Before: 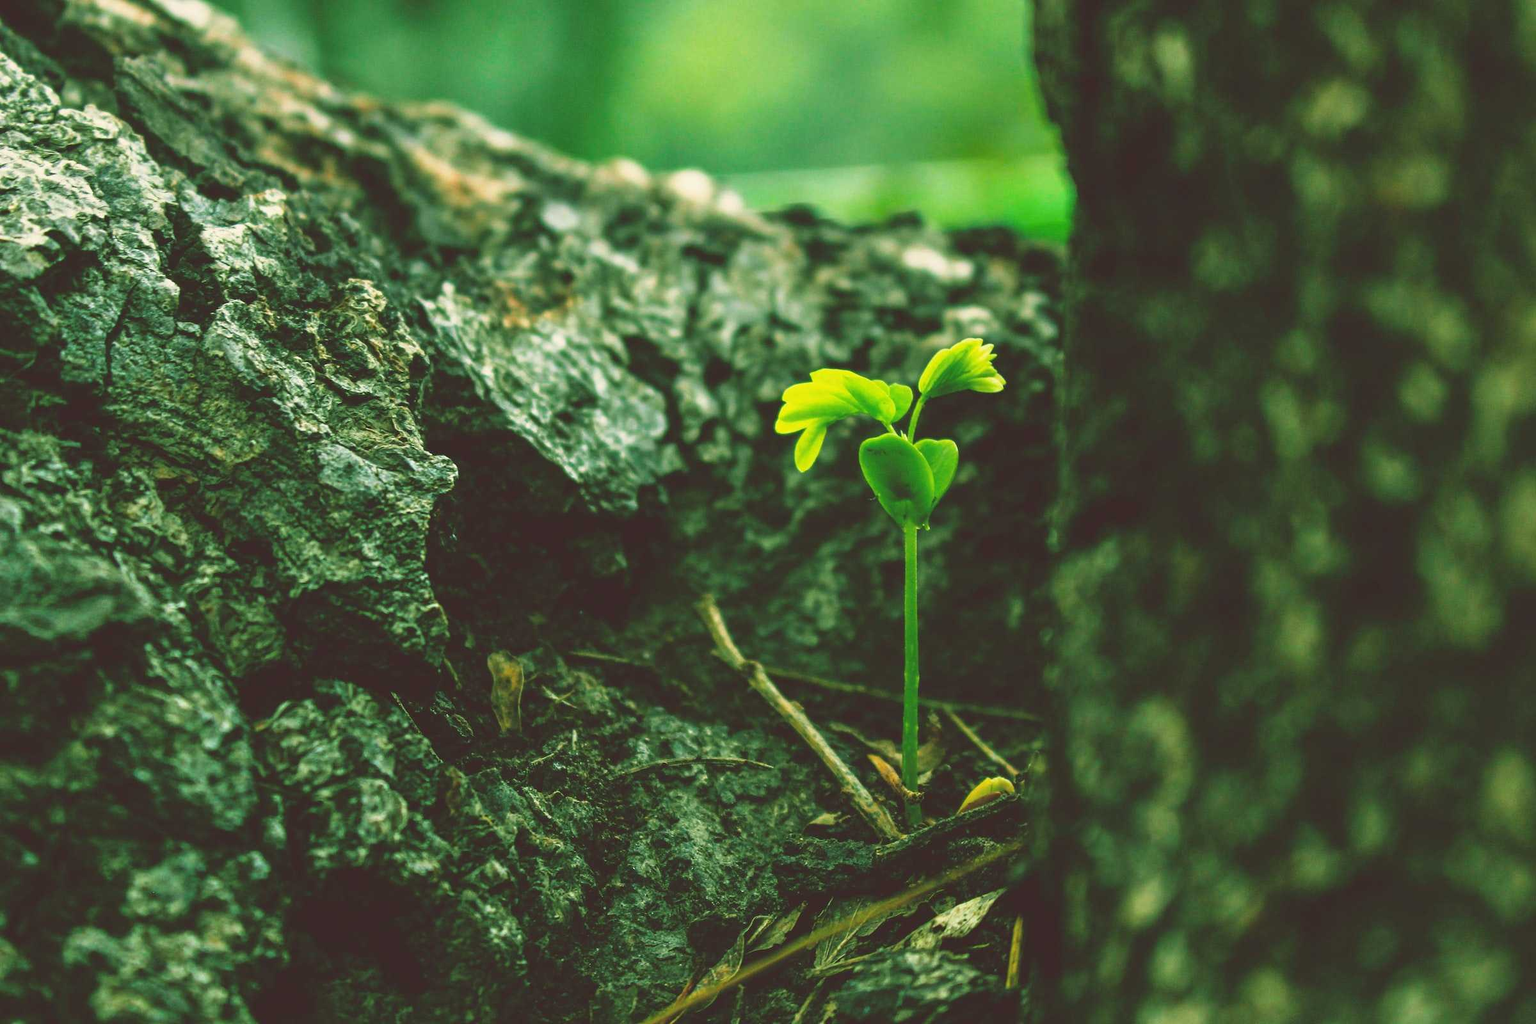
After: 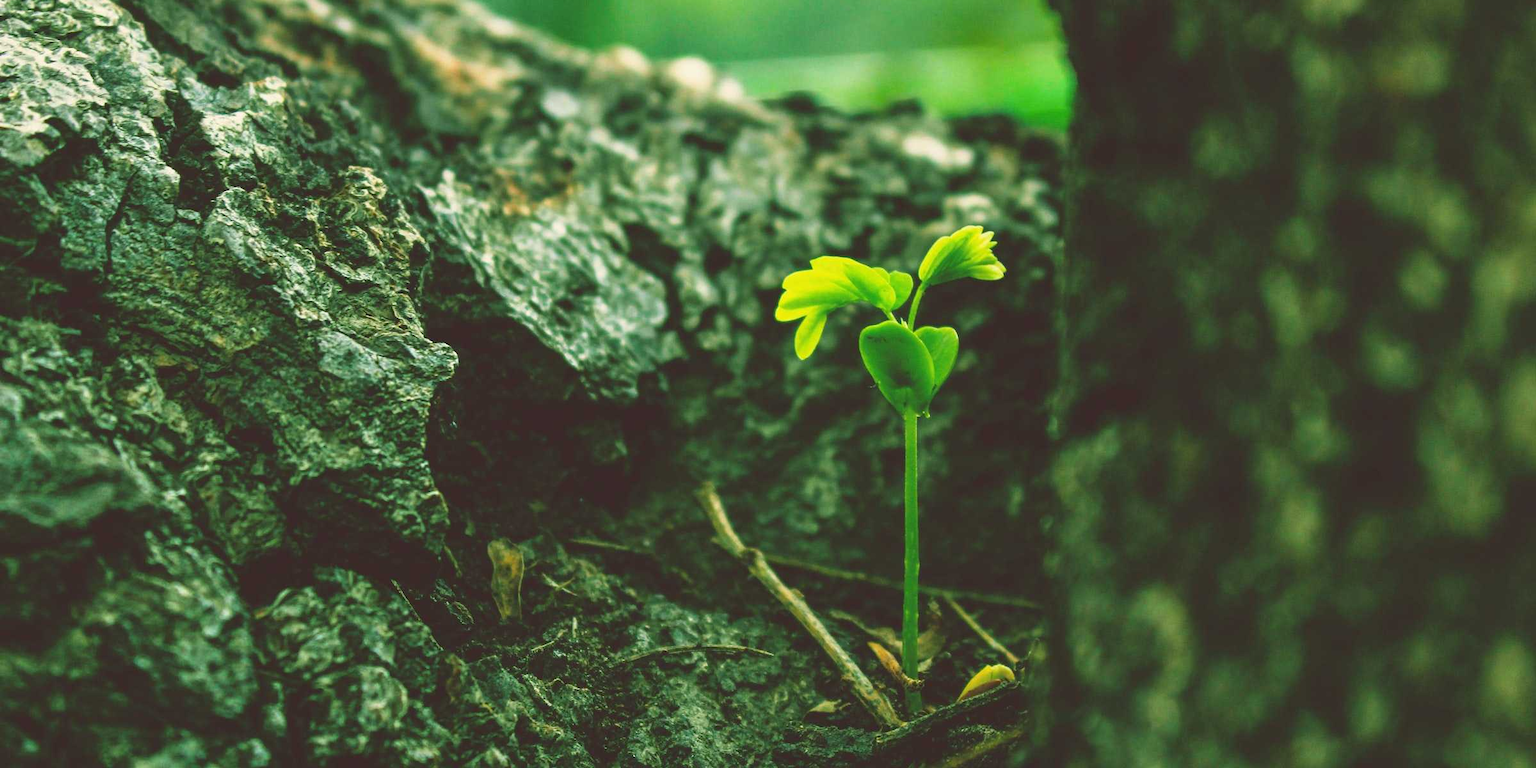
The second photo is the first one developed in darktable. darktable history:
rotate and perspective: automatic cropping original format, crop left 0, crop top 0
crop: top 11.038%, bottom 13.962%
